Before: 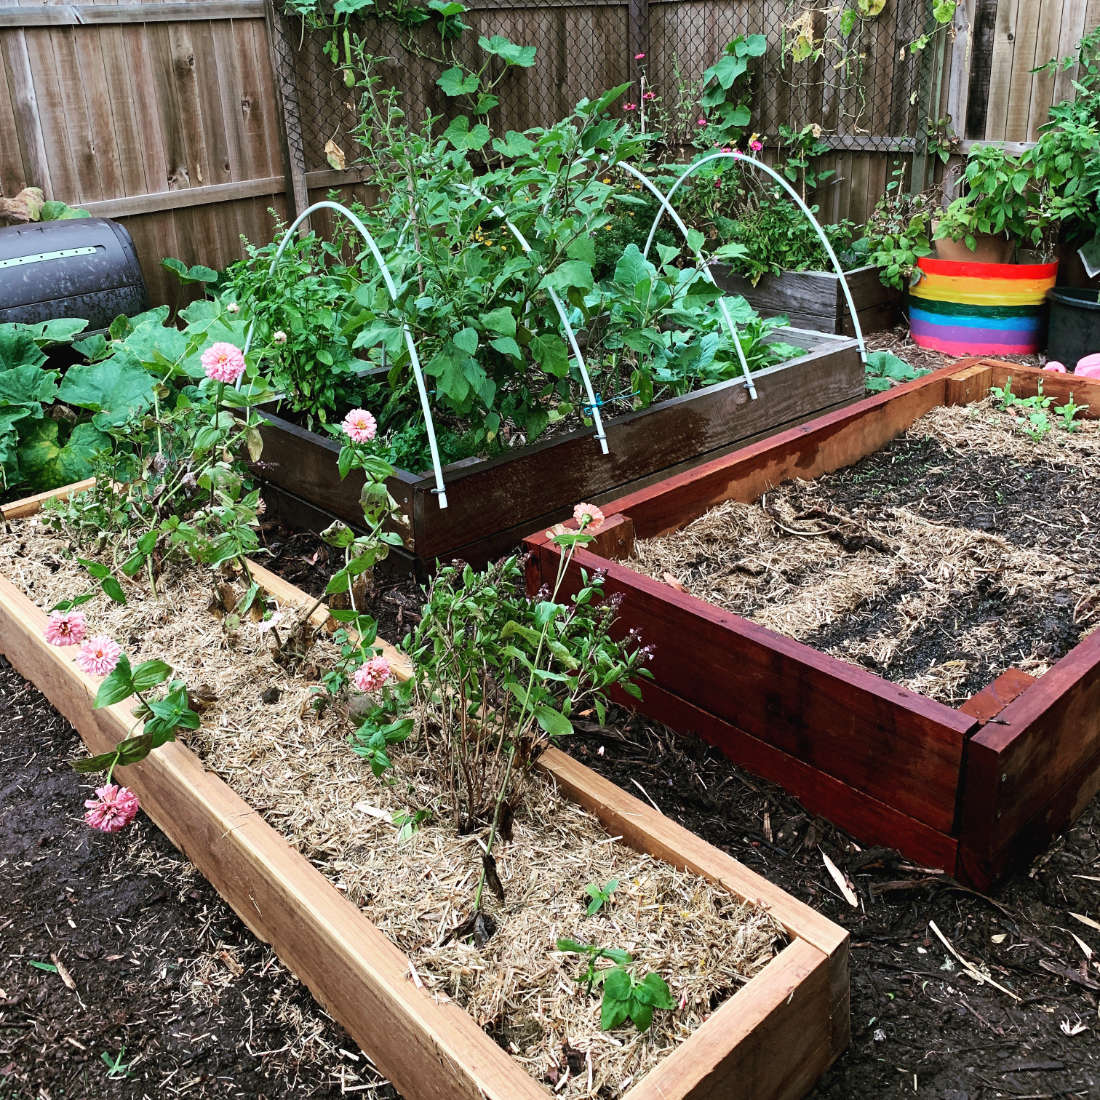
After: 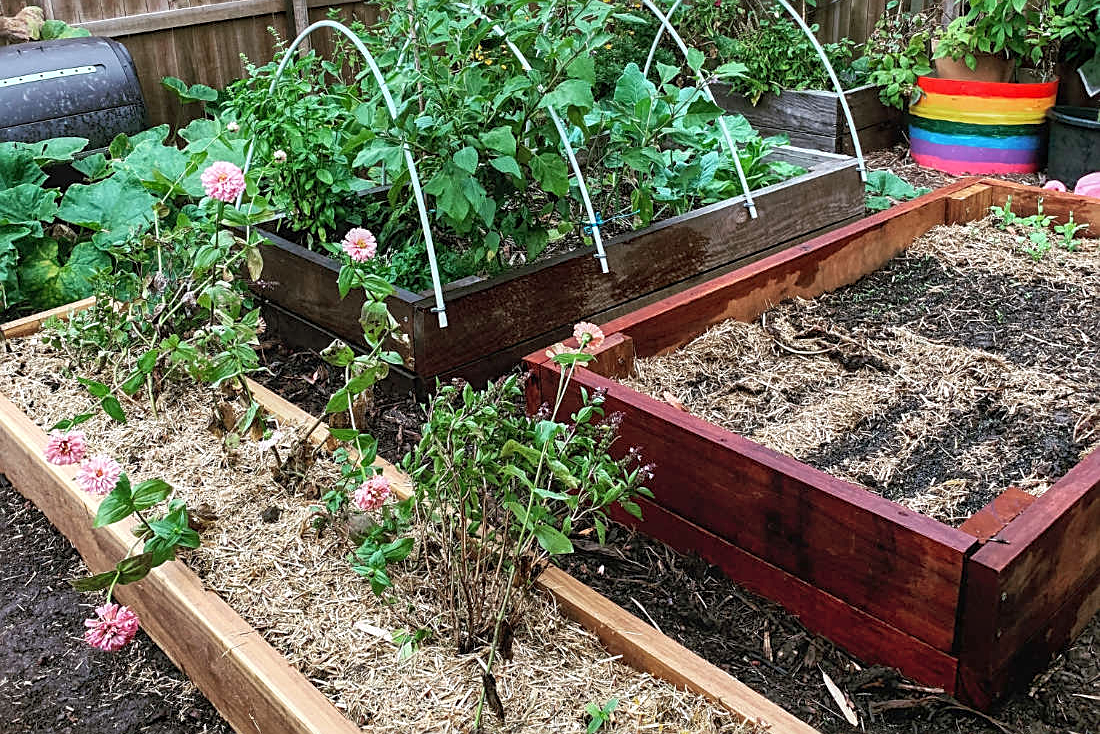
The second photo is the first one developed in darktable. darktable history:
sharpen: on, module defaults
shadows and highlights: shadows 42.91, highlights 7.96, highlights color adjustment 38.84%
local contrast: on, module defaults
crop: top 16.514%, bottom 16.686%
